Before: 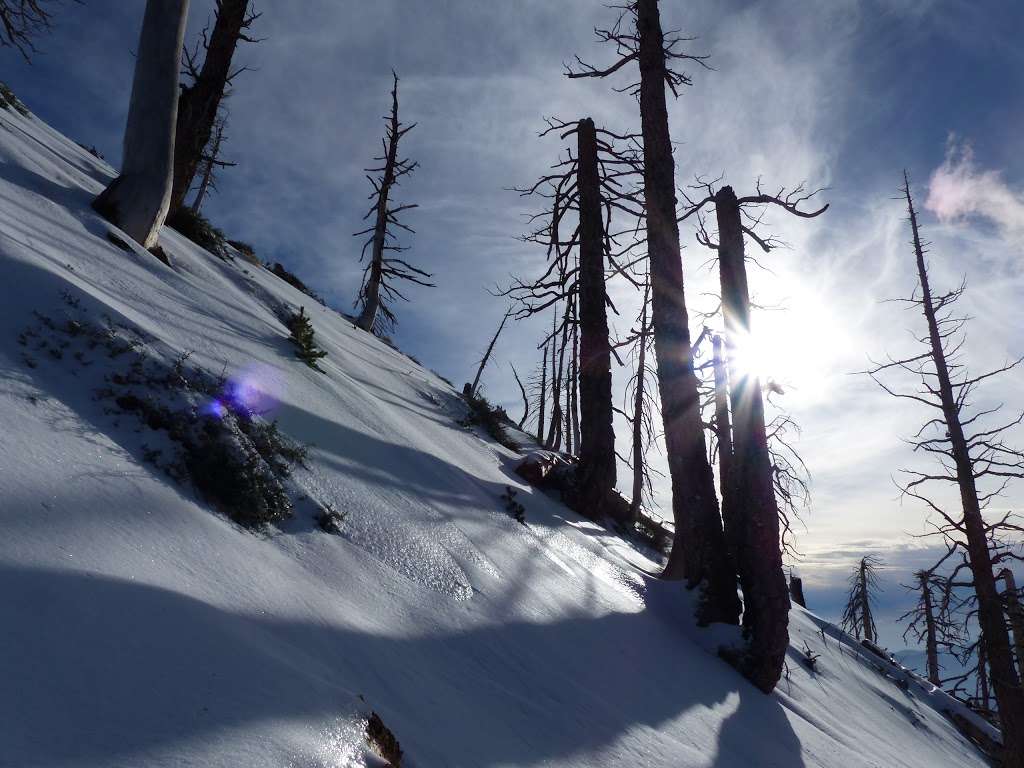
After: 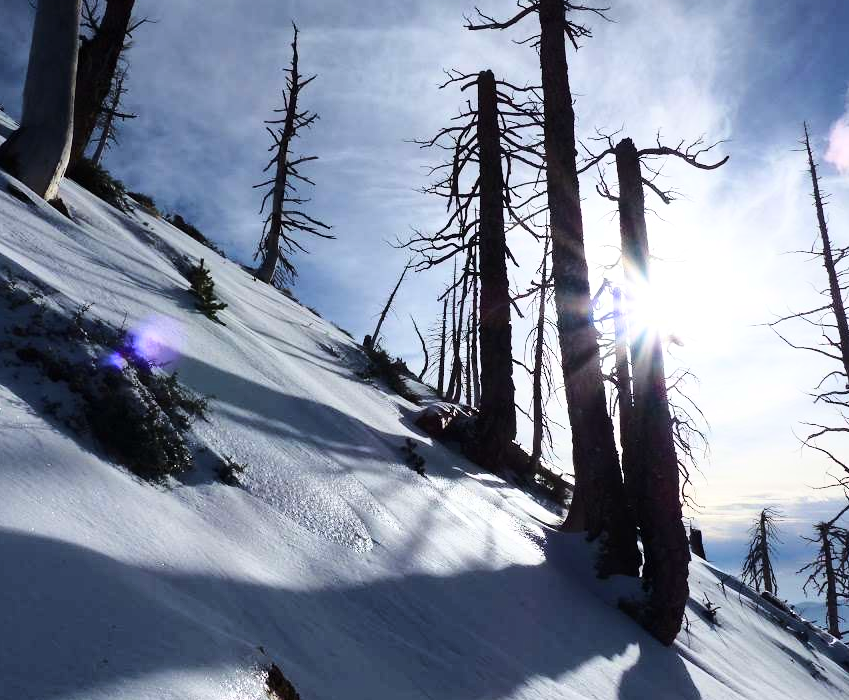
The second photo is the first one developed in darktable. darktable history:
crop: left 9.775%, top 6.341%, right 7.308%, bottom 2.458%
base curve: curves: ch0 [(0, 0) (0.036, 0.037) (0.121, 0.228) (0.46, 0.76) (0.859, 0.983) (1, 1)]
